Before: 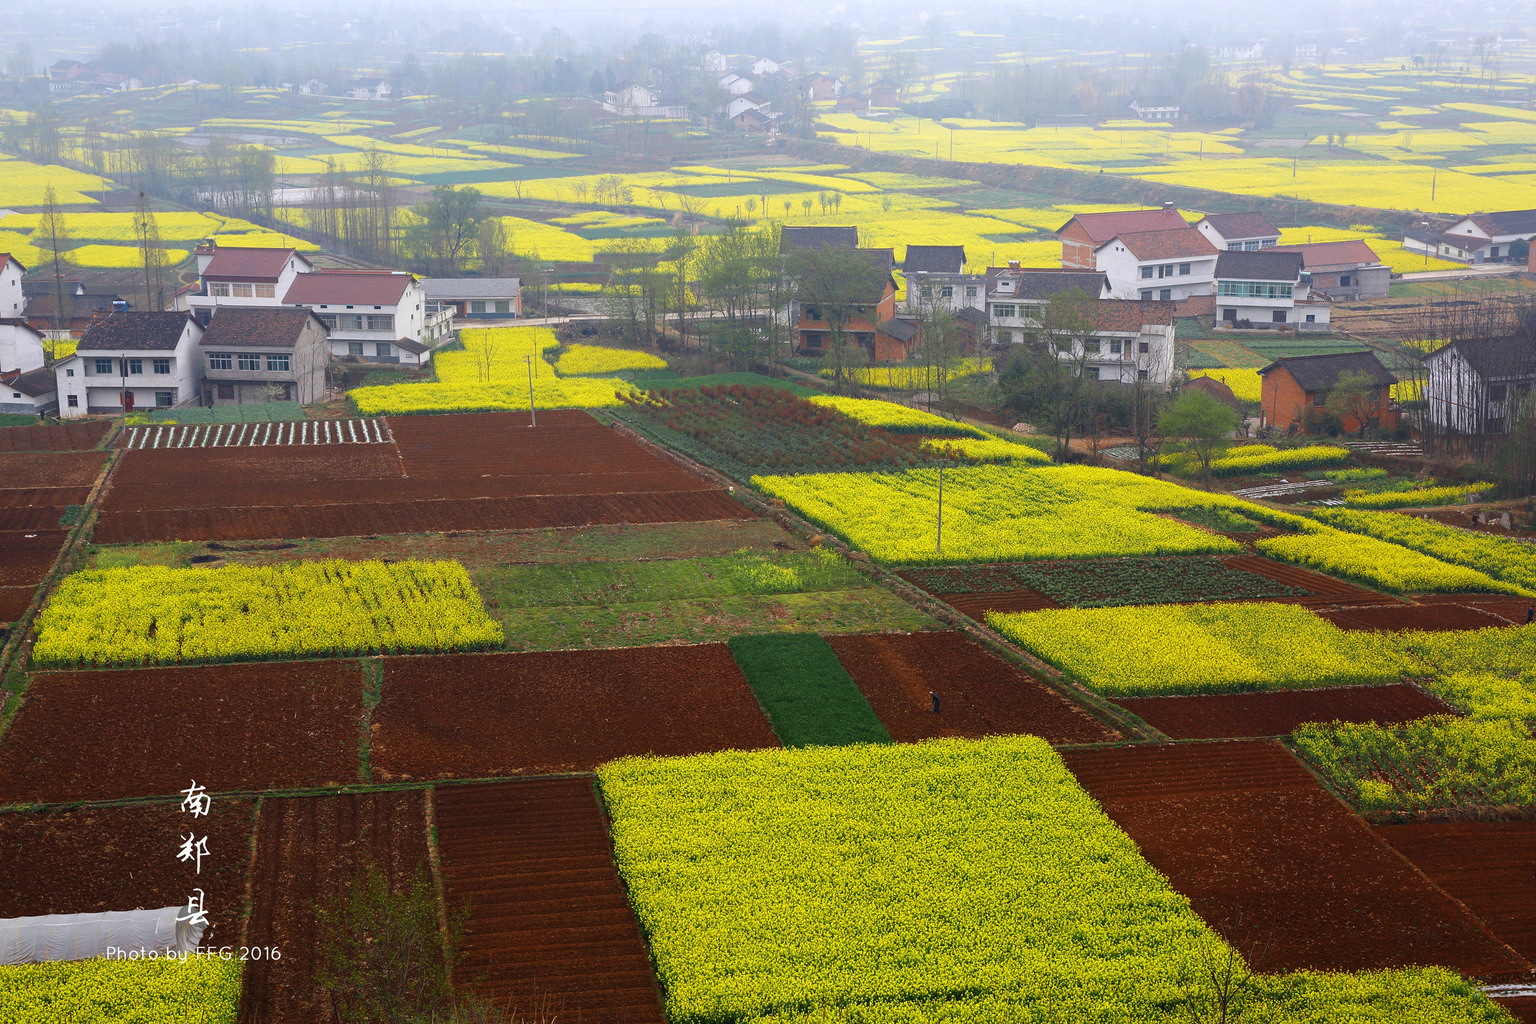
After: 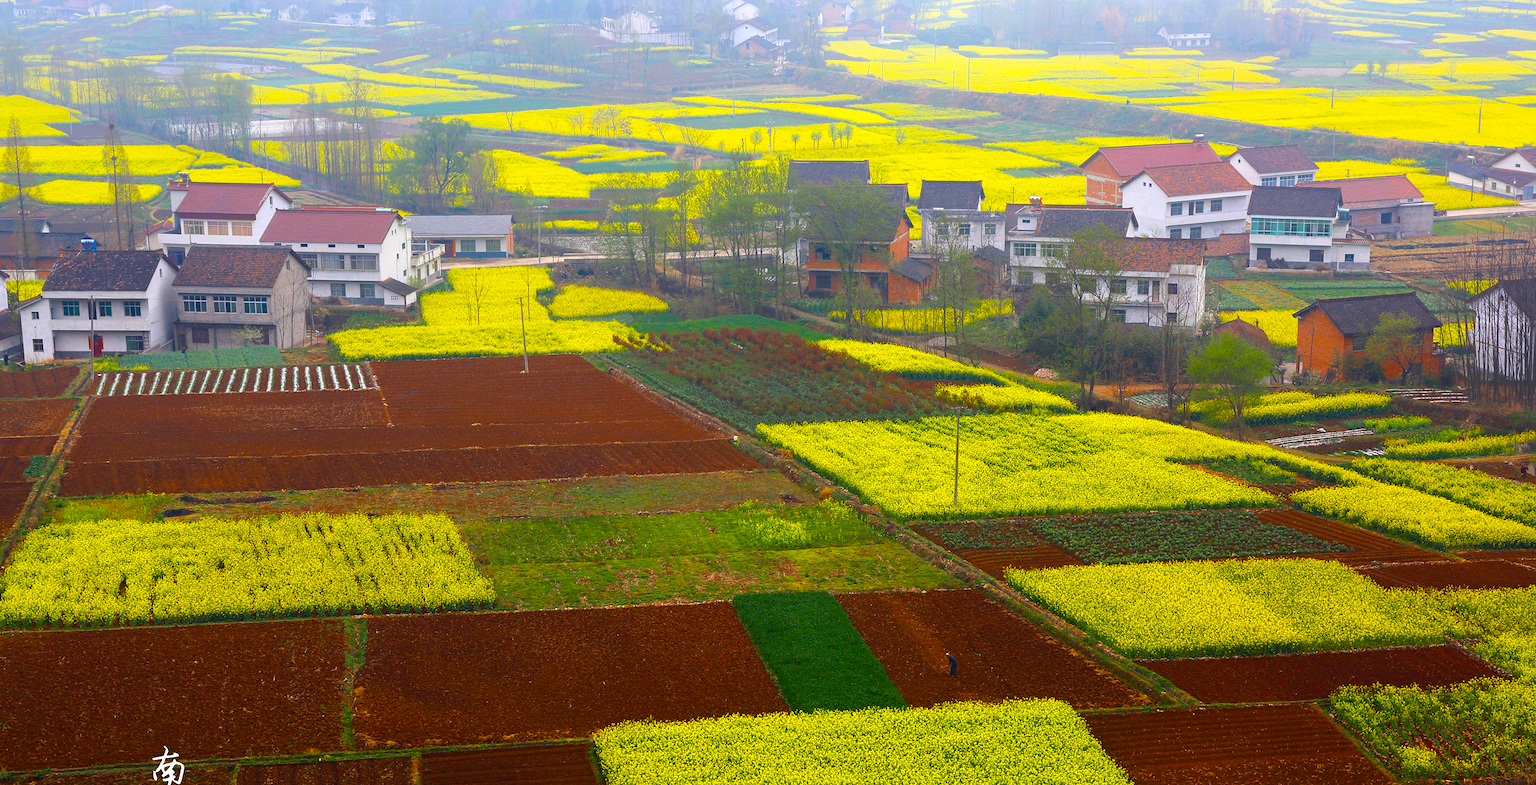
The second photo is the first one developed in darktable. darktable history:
exposure: exposure 0.198 EV, compensate exposure bias true, compensate highlight preservation false
color balance rgb: shadows lift › chroma 0.937%, shadows lift › hue 110.71°, power › chroma 0.247%, power › hue 60.71°, perceptual saturation grading › global saturation 25.917%, global vibrance 45.298%
crop: left 2.417%, top 7.388%, right 3.181%, bottom 20.142%
